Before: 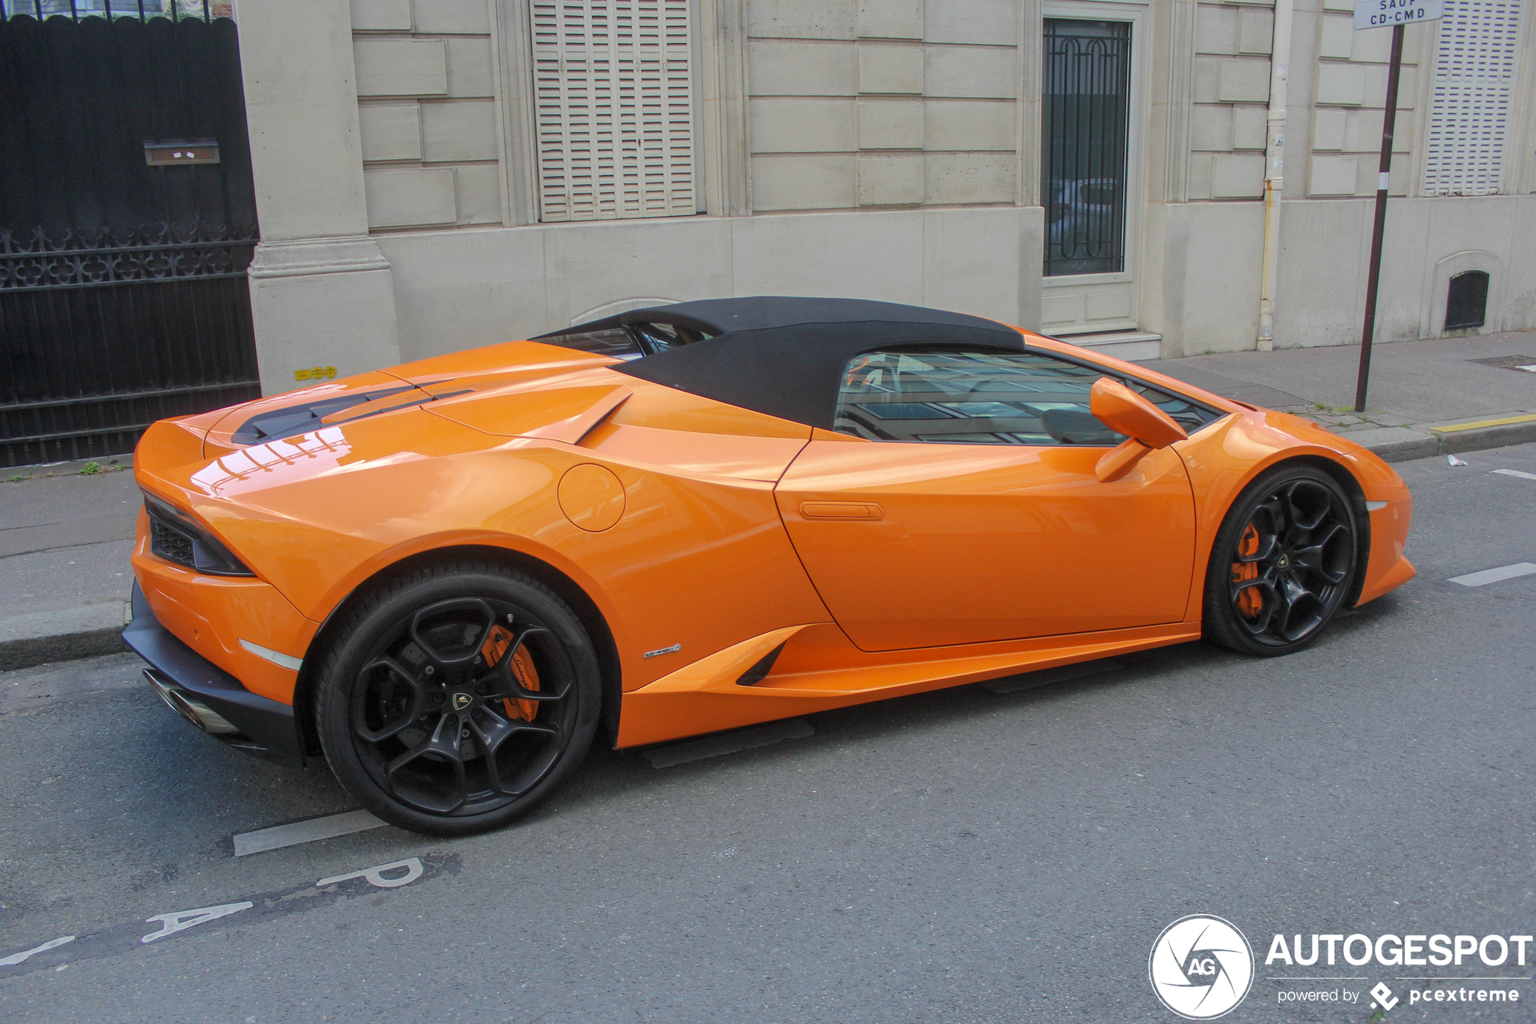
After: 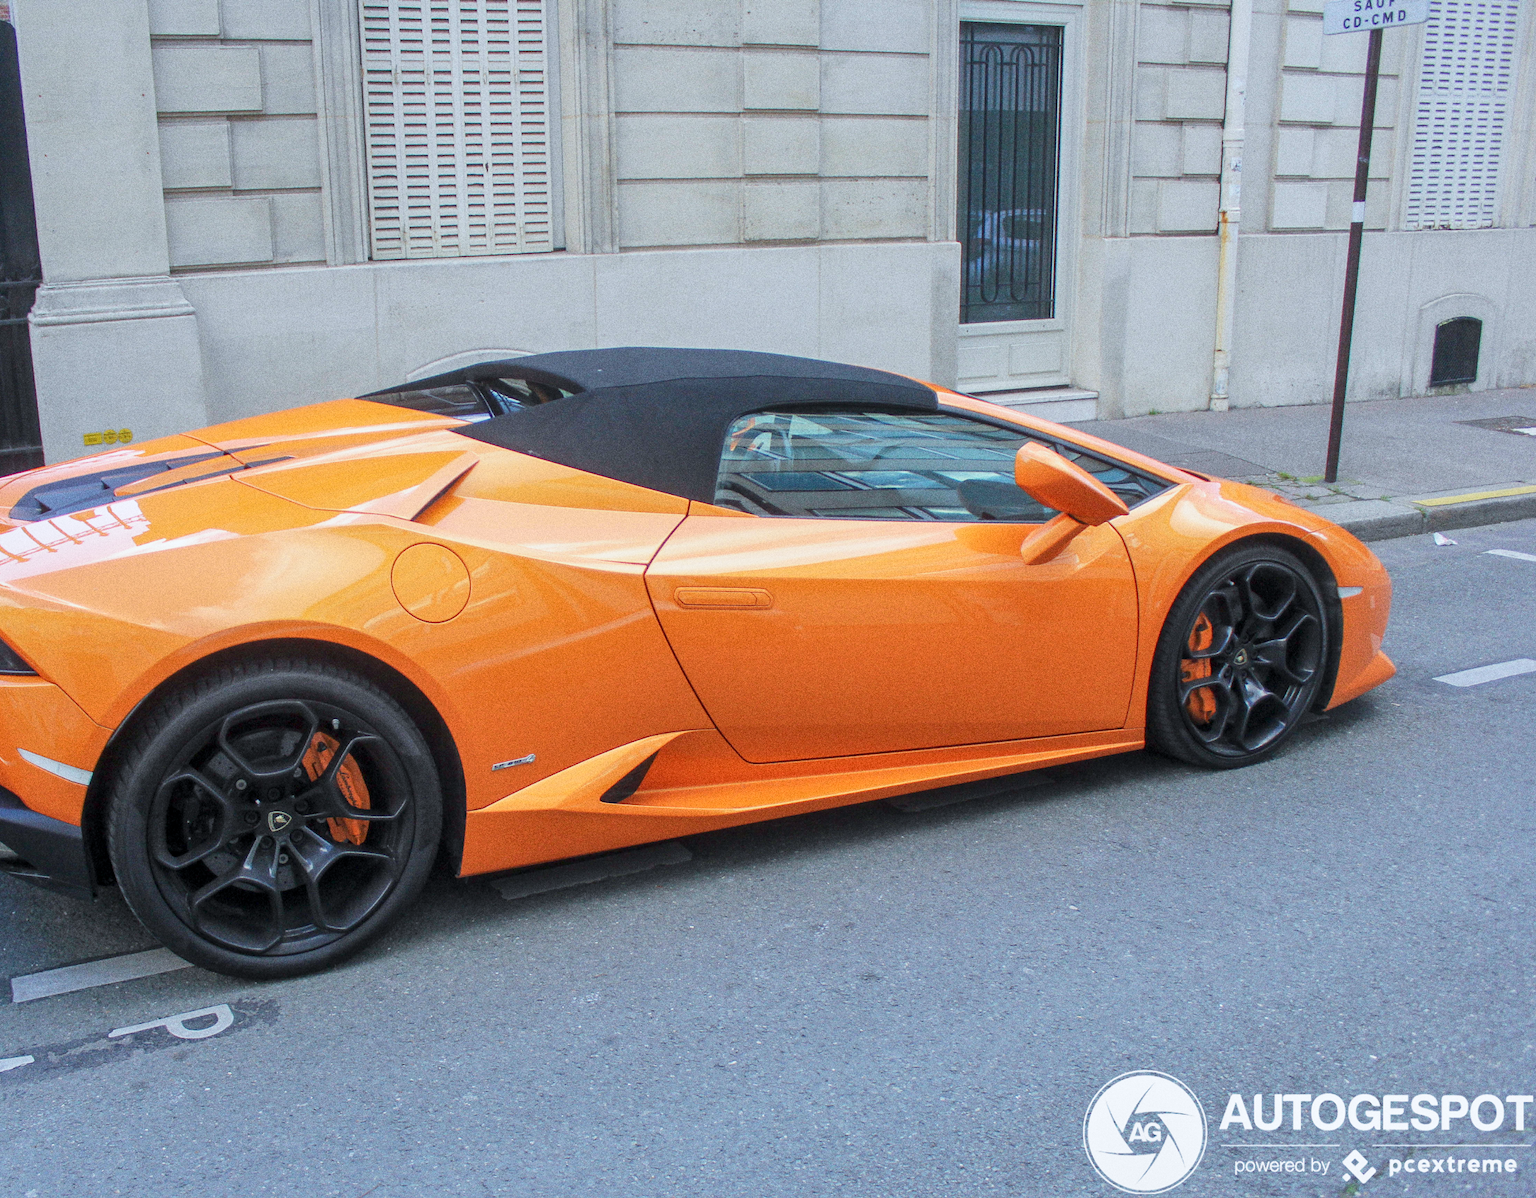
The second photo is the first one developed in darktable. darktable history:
crop and rotate: left 14.584%
grain: coarseness 0.09 ISO, strength 40%
base curve: curves: ch0 [(0, 0) (0.088, 0.125) (0.176, 0.251) (0.354, 0.501) (0.613, 0.749) (1, 0.877)], preserve colors none
tone equalizer: on, module defaults
local contrast: mode bilateral grid, contrast 20, coarseness 50, detail 120%, midtone range 0.2
color calibration: x 0.37, y 0.382, temperature 4313.32 K
